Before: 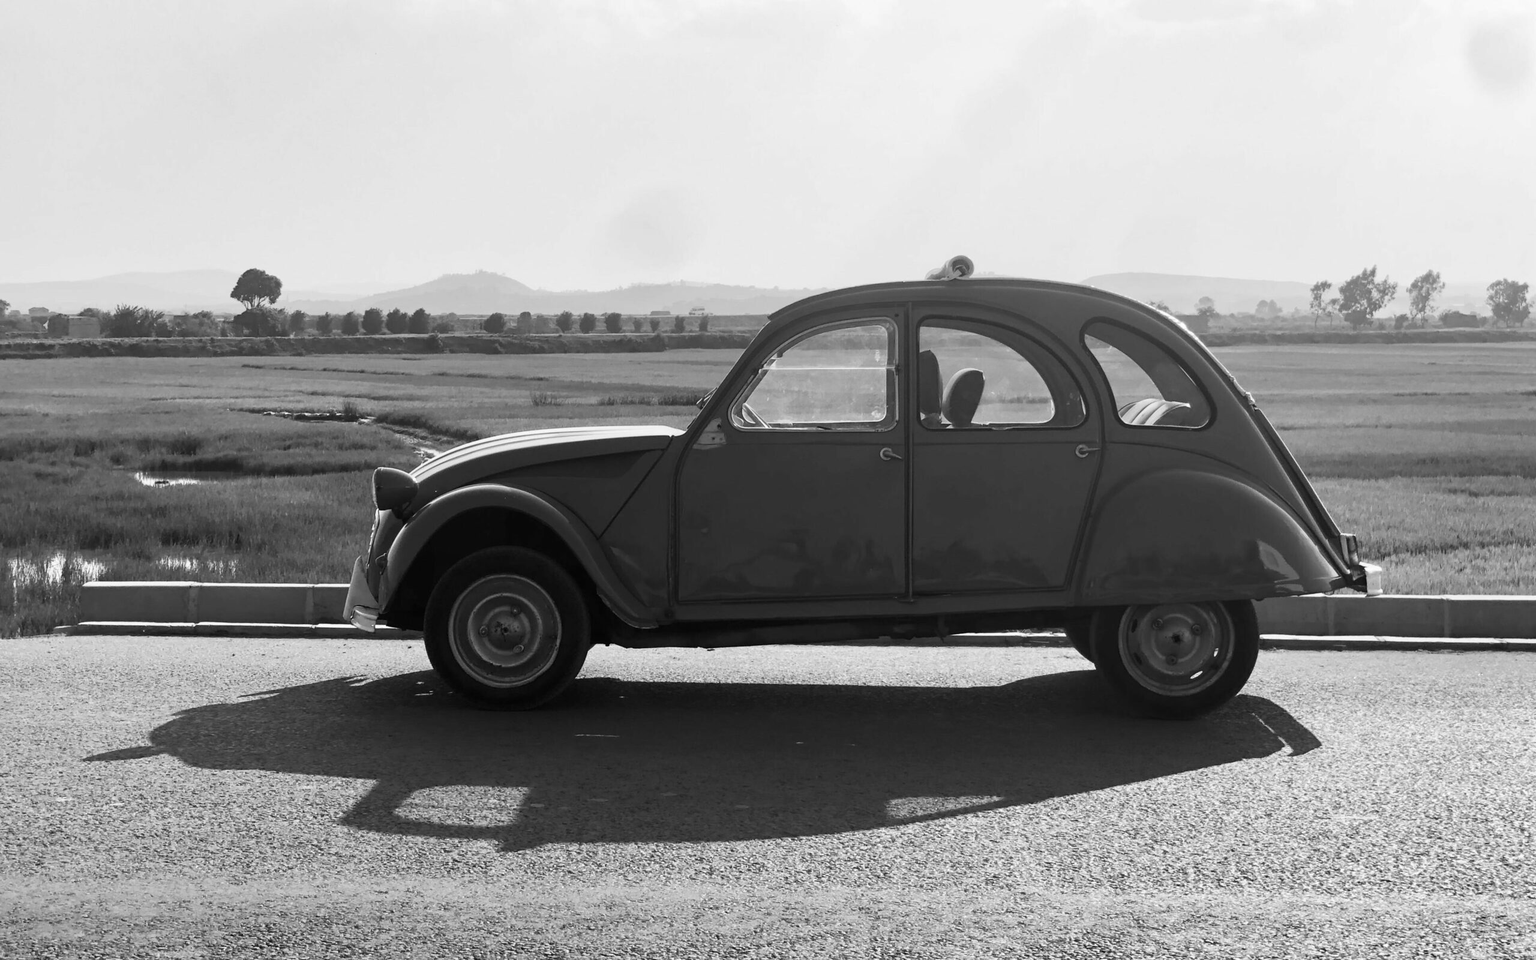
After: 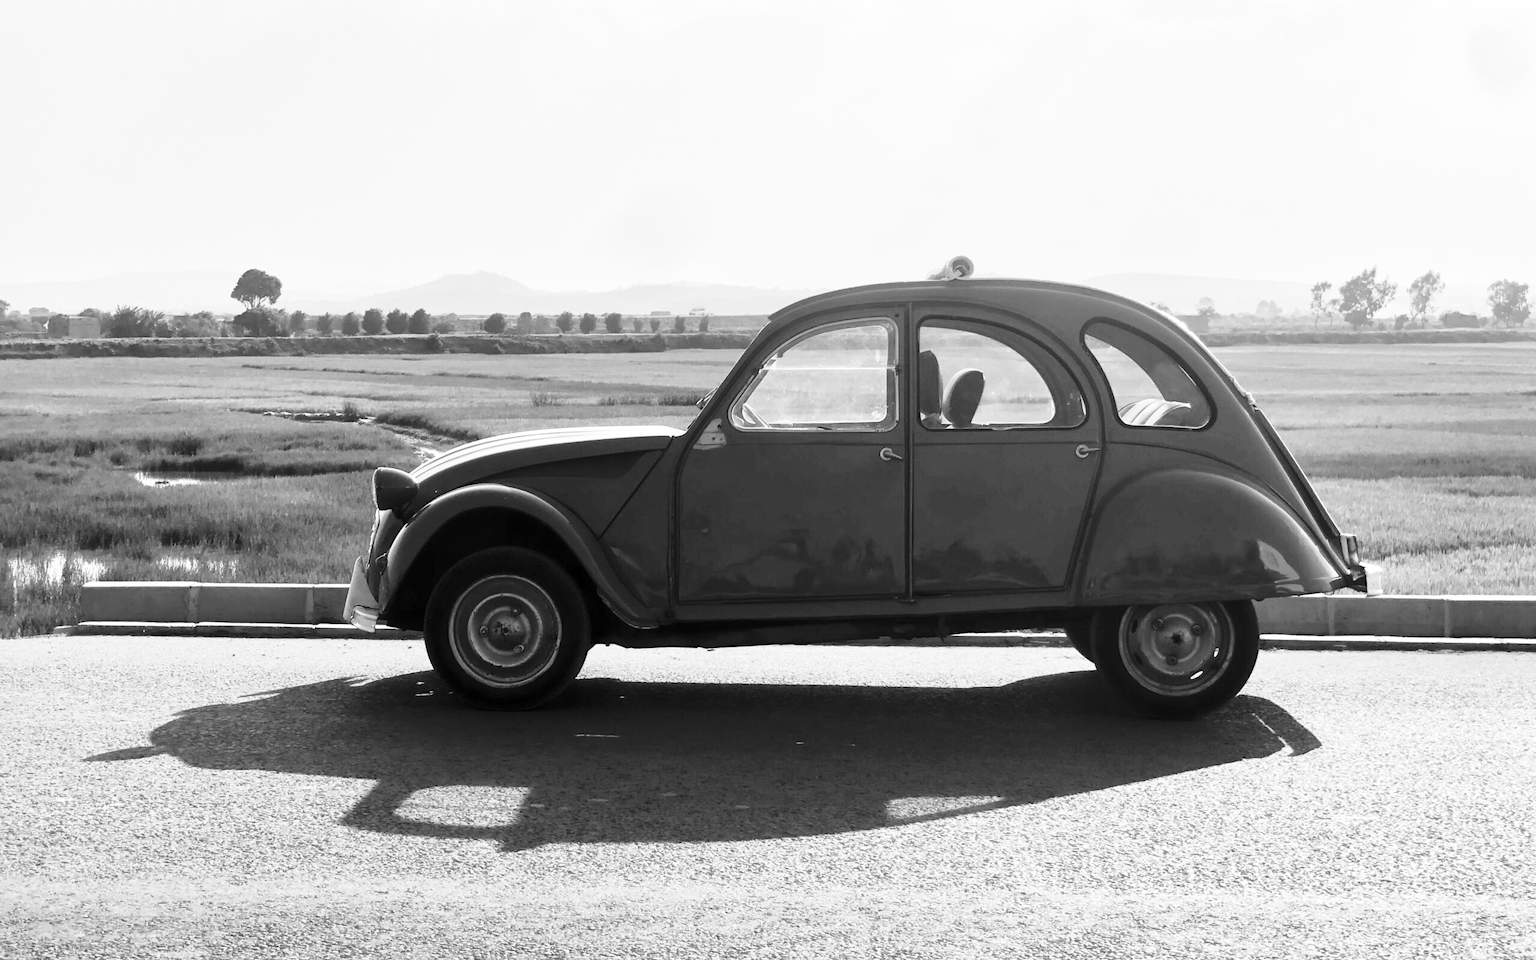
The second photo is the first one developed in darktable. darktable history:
haze removal: strength -0.114, adaptive false
local contrast: mode bilateral grid, contrast 21, coarseness 50, detail 119%, midtone range 0.2
base curve: curves: ch0 [(0, 0) (0.028, 0.03) (0.121, 0.232) (0.46, 0.748) (0.859, 0.968) (1, 1)], preserve colors none
